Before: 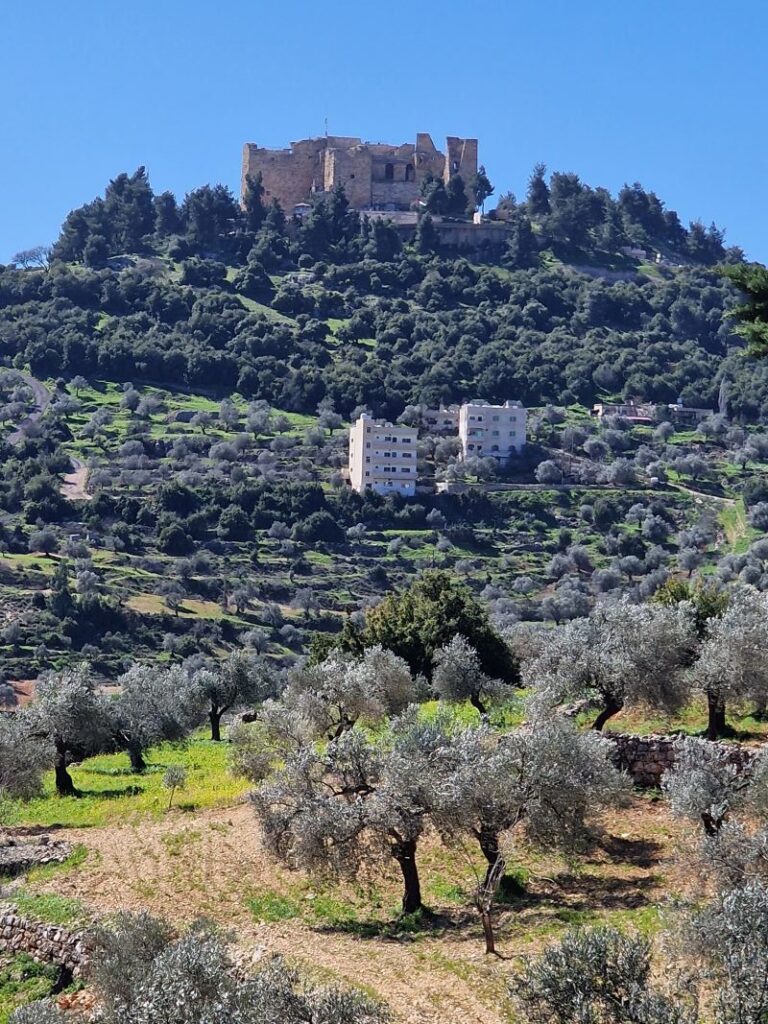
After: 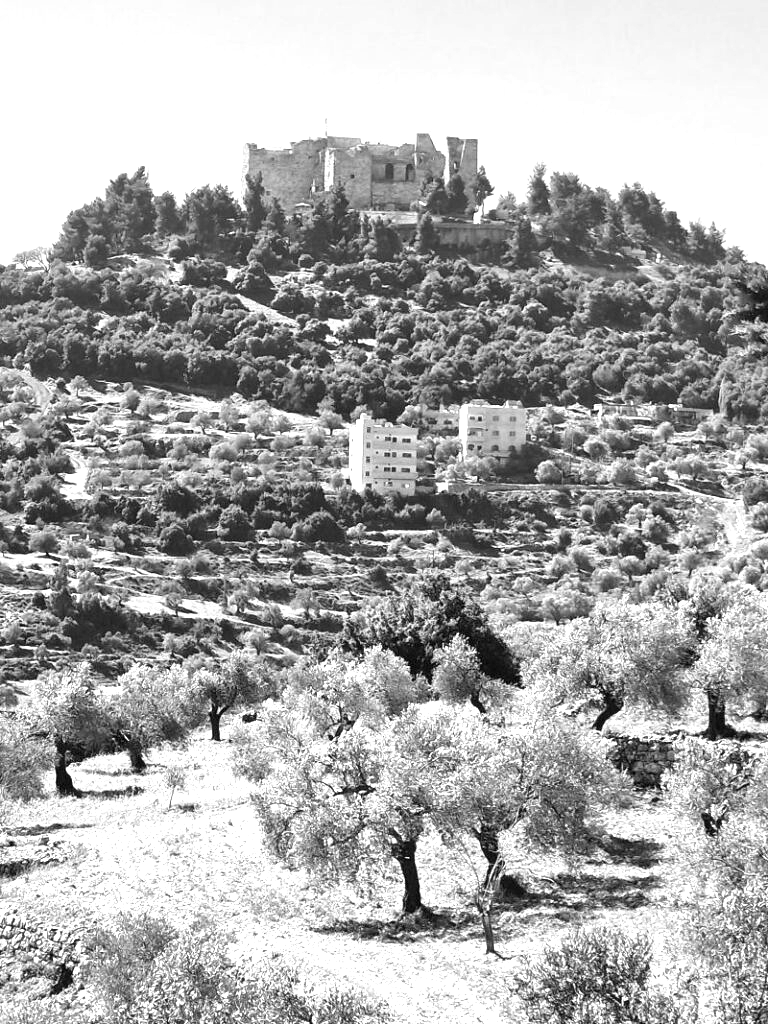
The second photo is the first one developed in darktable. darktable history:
monochrome: on, module defaults
exposure: exposure 1.5 EV, compensate highlight preservation false
